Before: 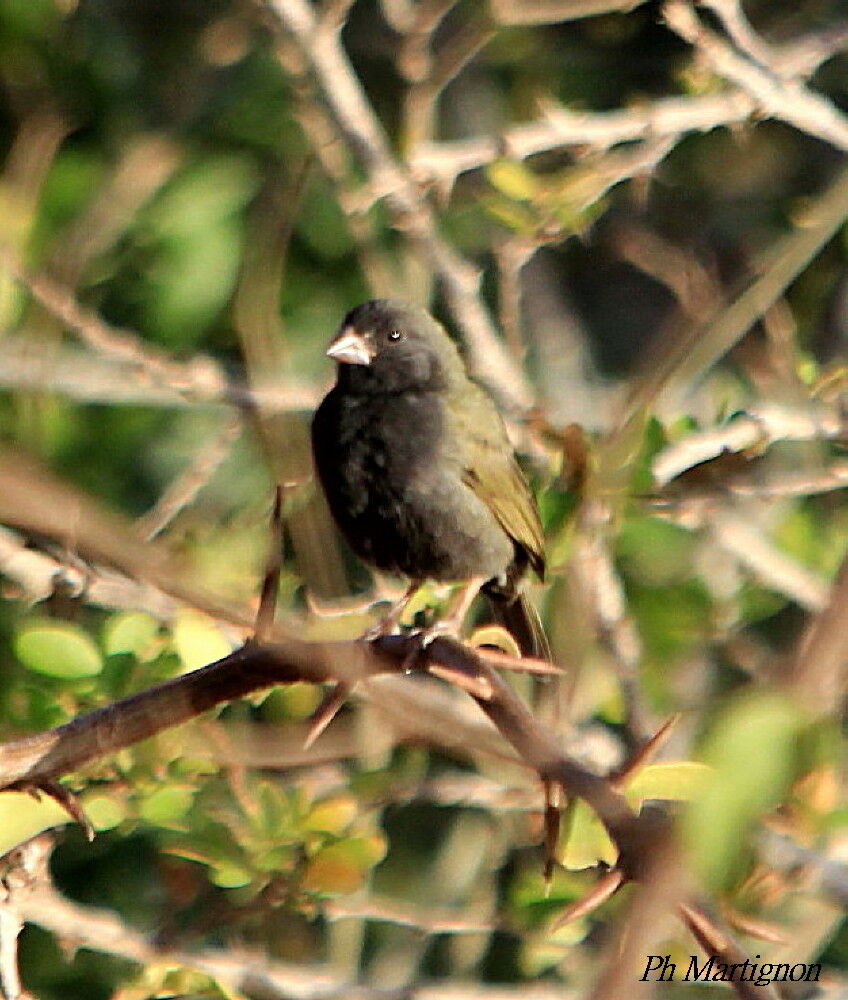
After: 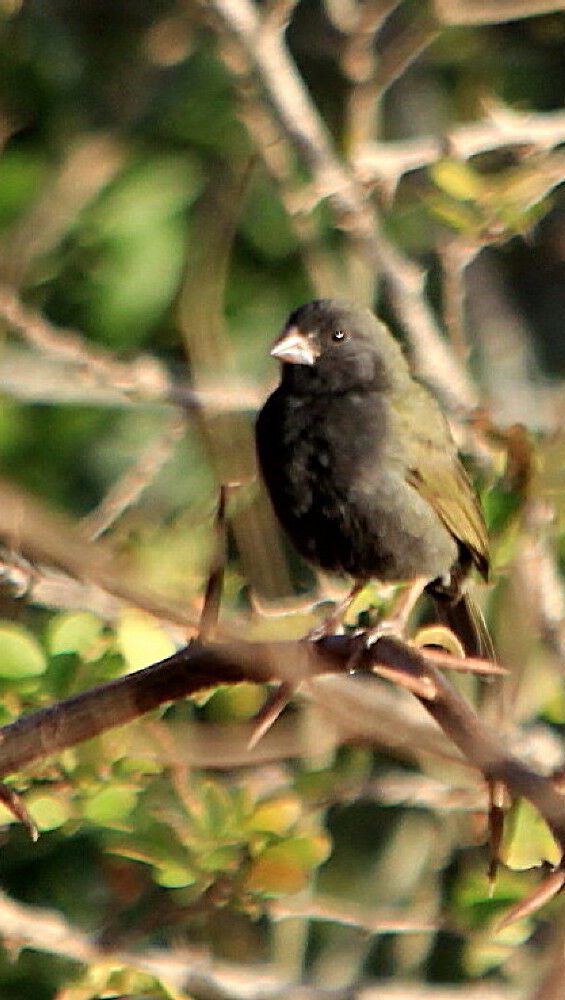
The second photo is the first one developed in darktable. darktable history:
crop and rotate: left 6.714%, right 26.583%
